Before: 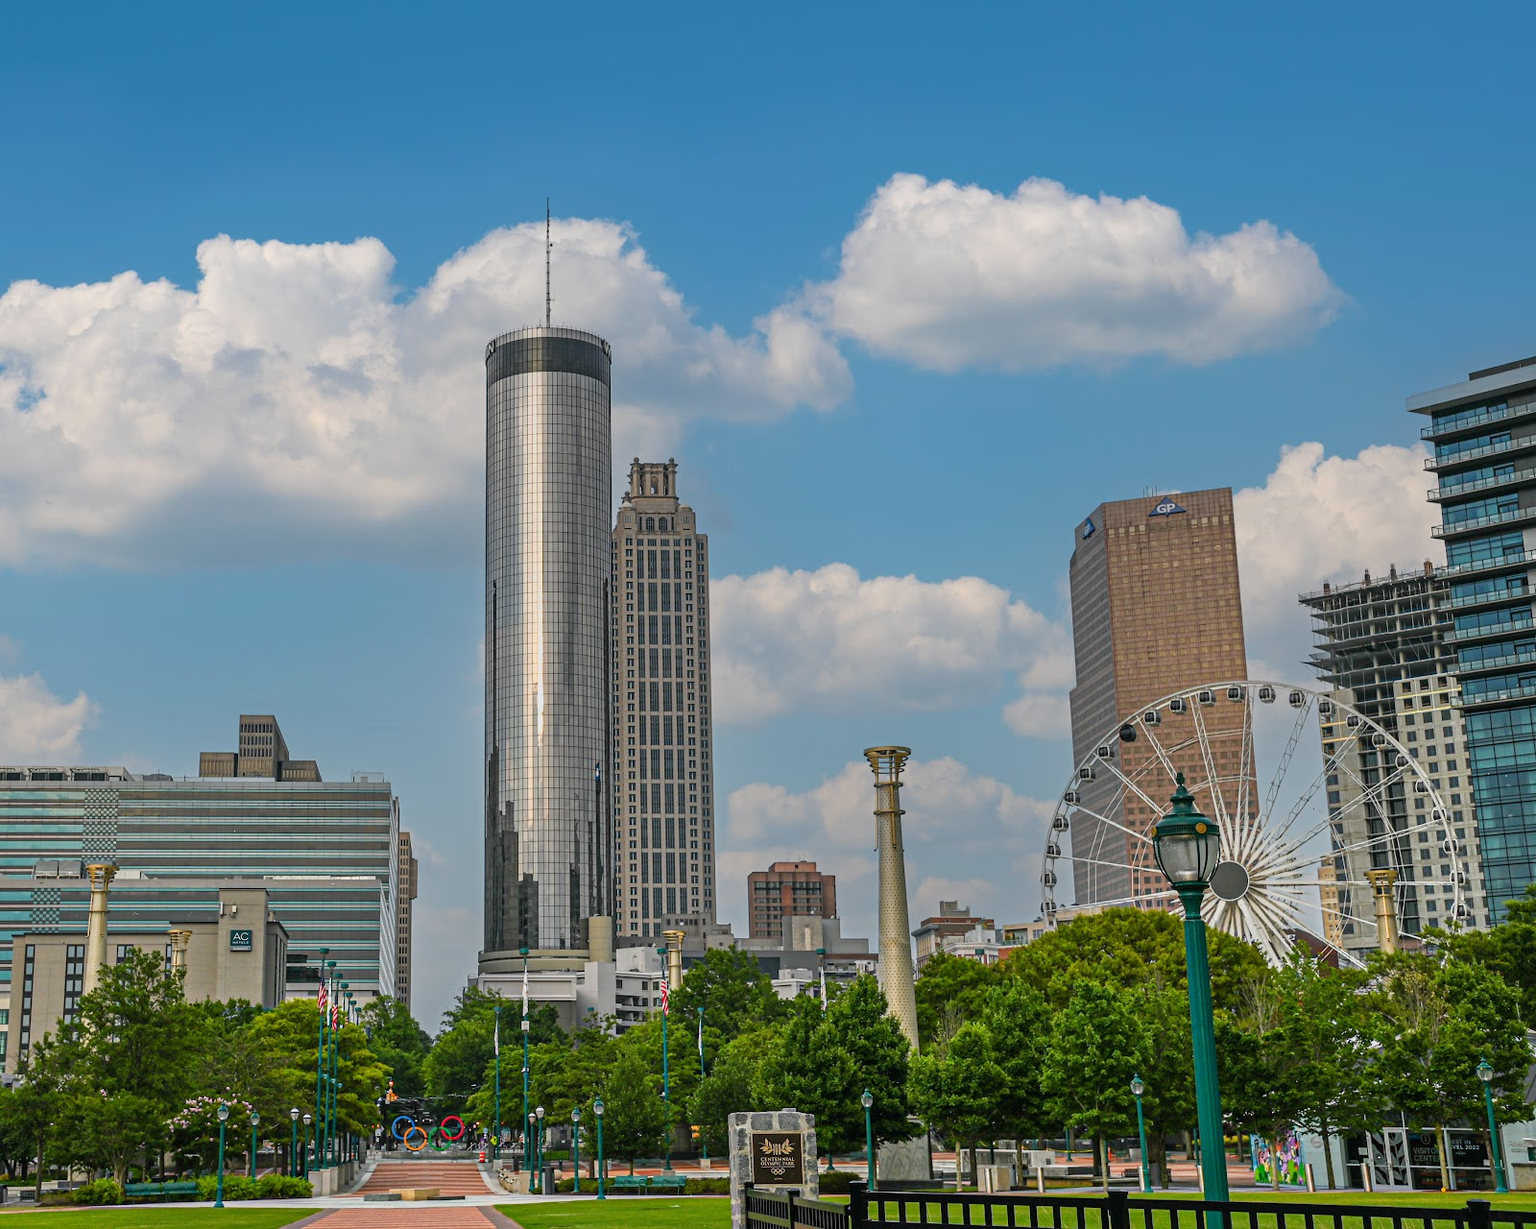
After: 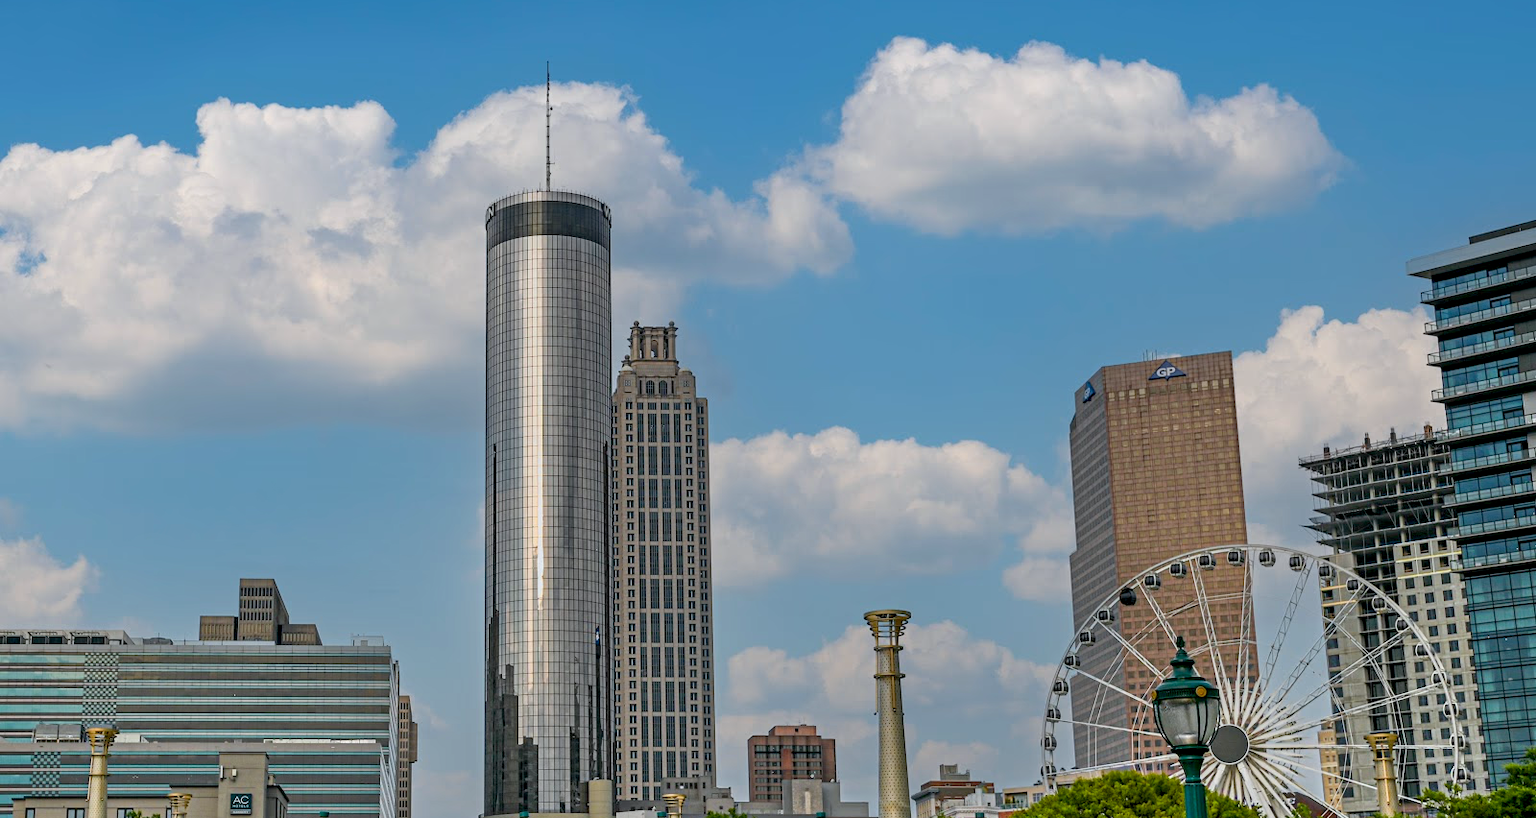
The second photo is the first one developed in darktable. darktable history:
exposure: black level correction 0.011, compensate highlight preservation false
crop: top 11.166%, bottom 22.168%
white balance: red 0.988, blue 1.017
